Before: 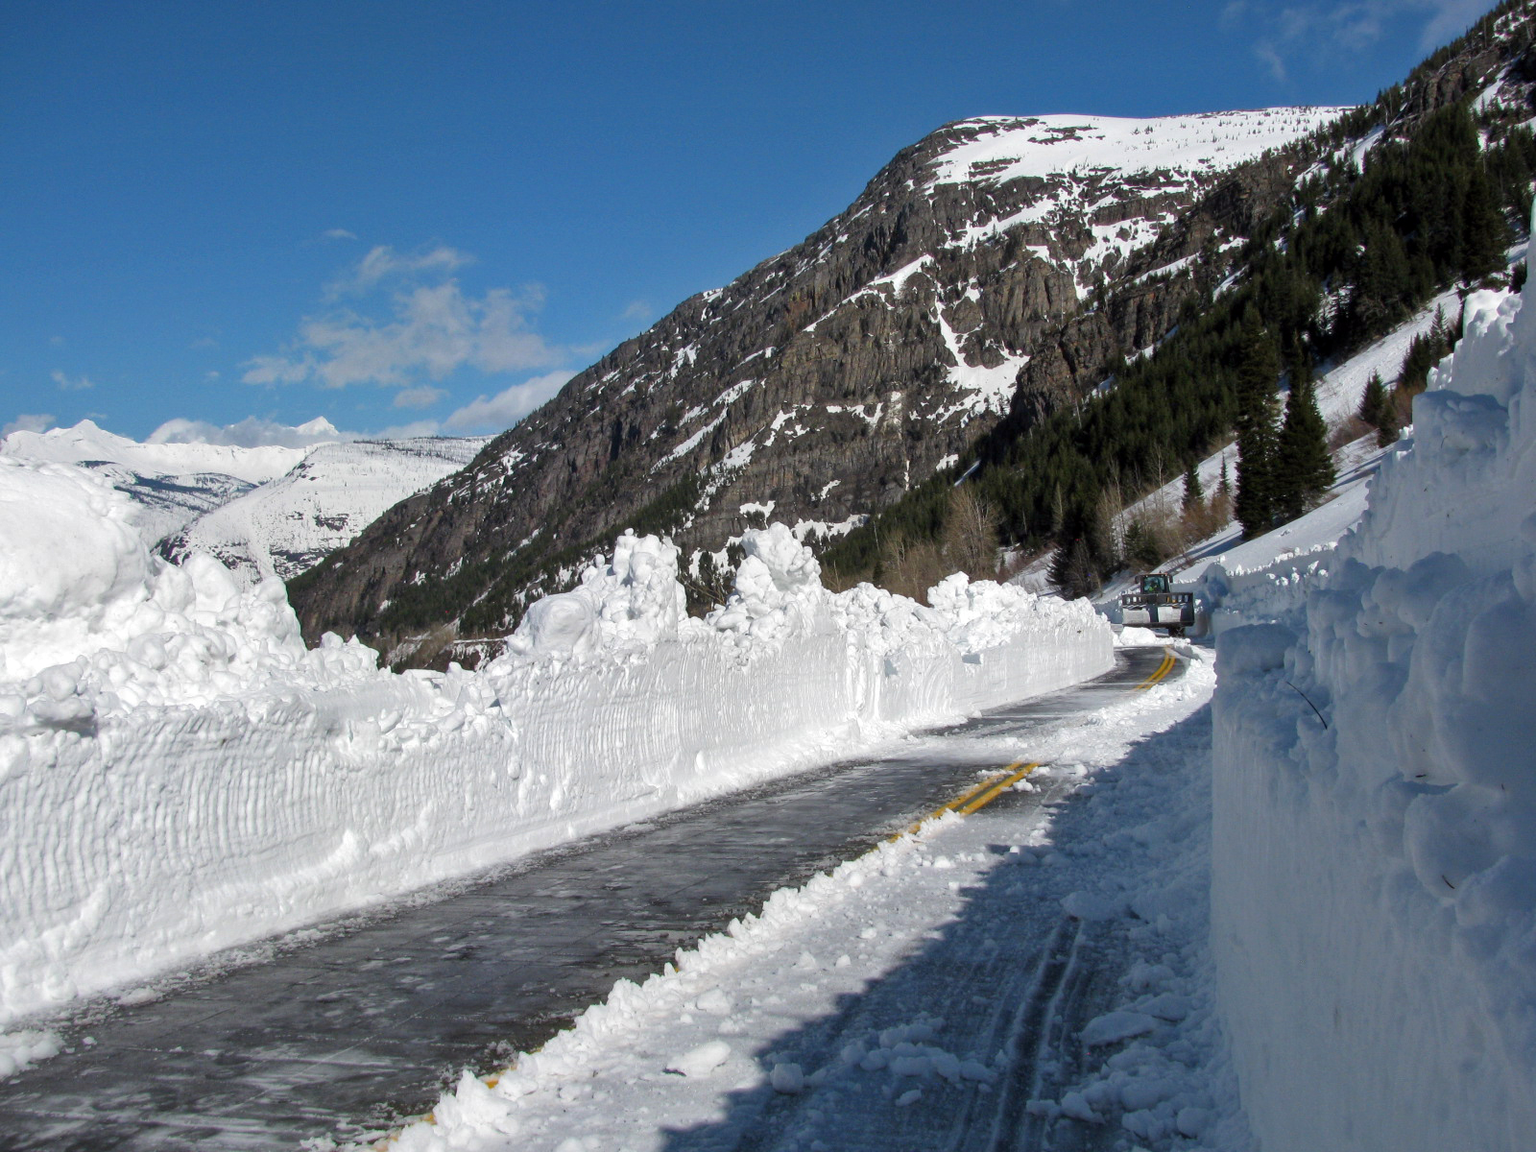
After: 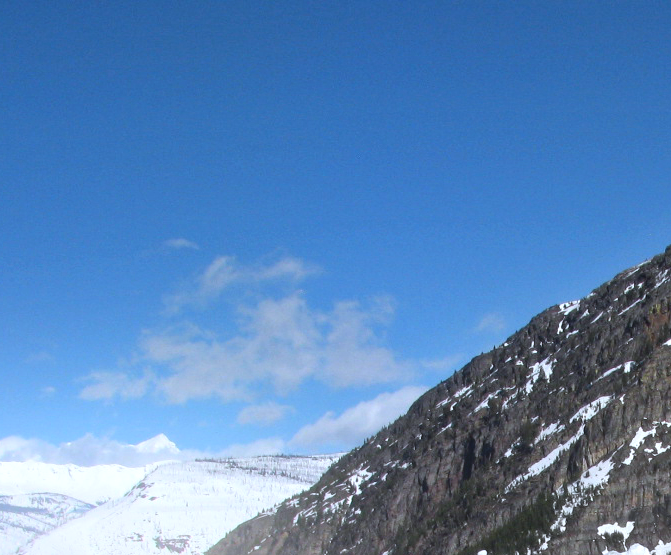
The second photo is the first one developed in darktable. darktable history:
white balance: red 0.954, blue 1.079
bloom: on, module defaults
tone equalizer: -8 EV -0.417 EV, -7 EV -0.389 EV, -6 EV -0.333 EV, -5 EV -0.222 EV, -3 EV 0.222 EV, -2 EV 0.333 EV, -1 EV 0.389 EV, +0 EV 0.417 EV, edges refinement/feathering 500, mask exposure compensation -1.57 EV, preserve details no
crop and rotate: left 10.817%, top 0.062%, right 47.194%, bottom 53.626%
